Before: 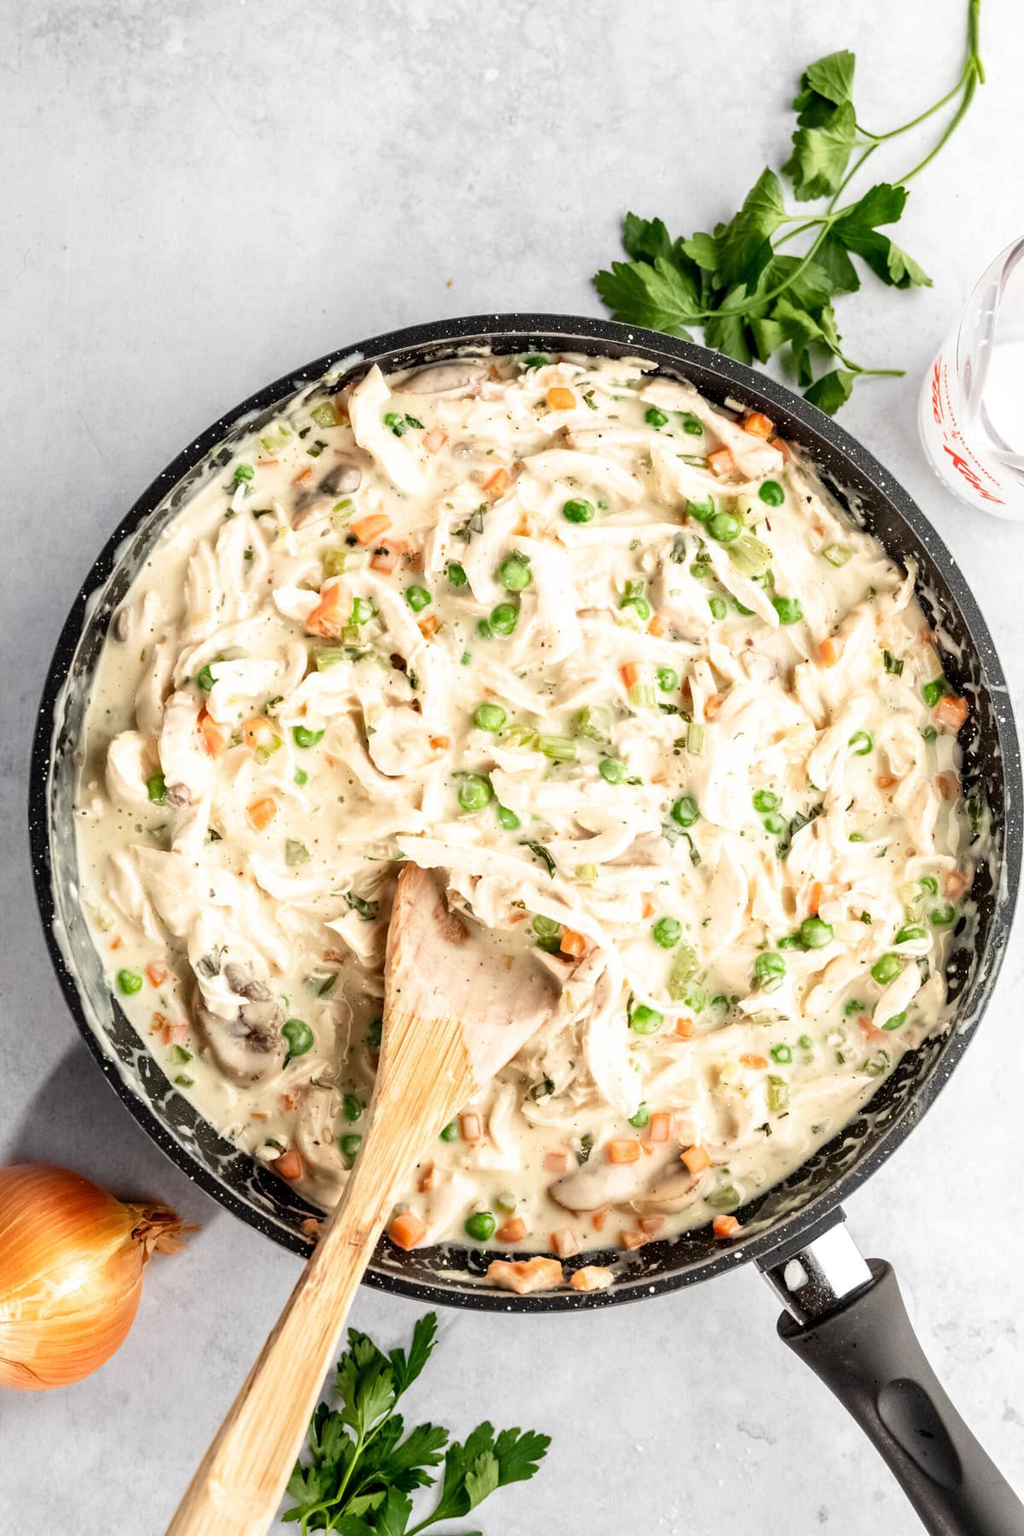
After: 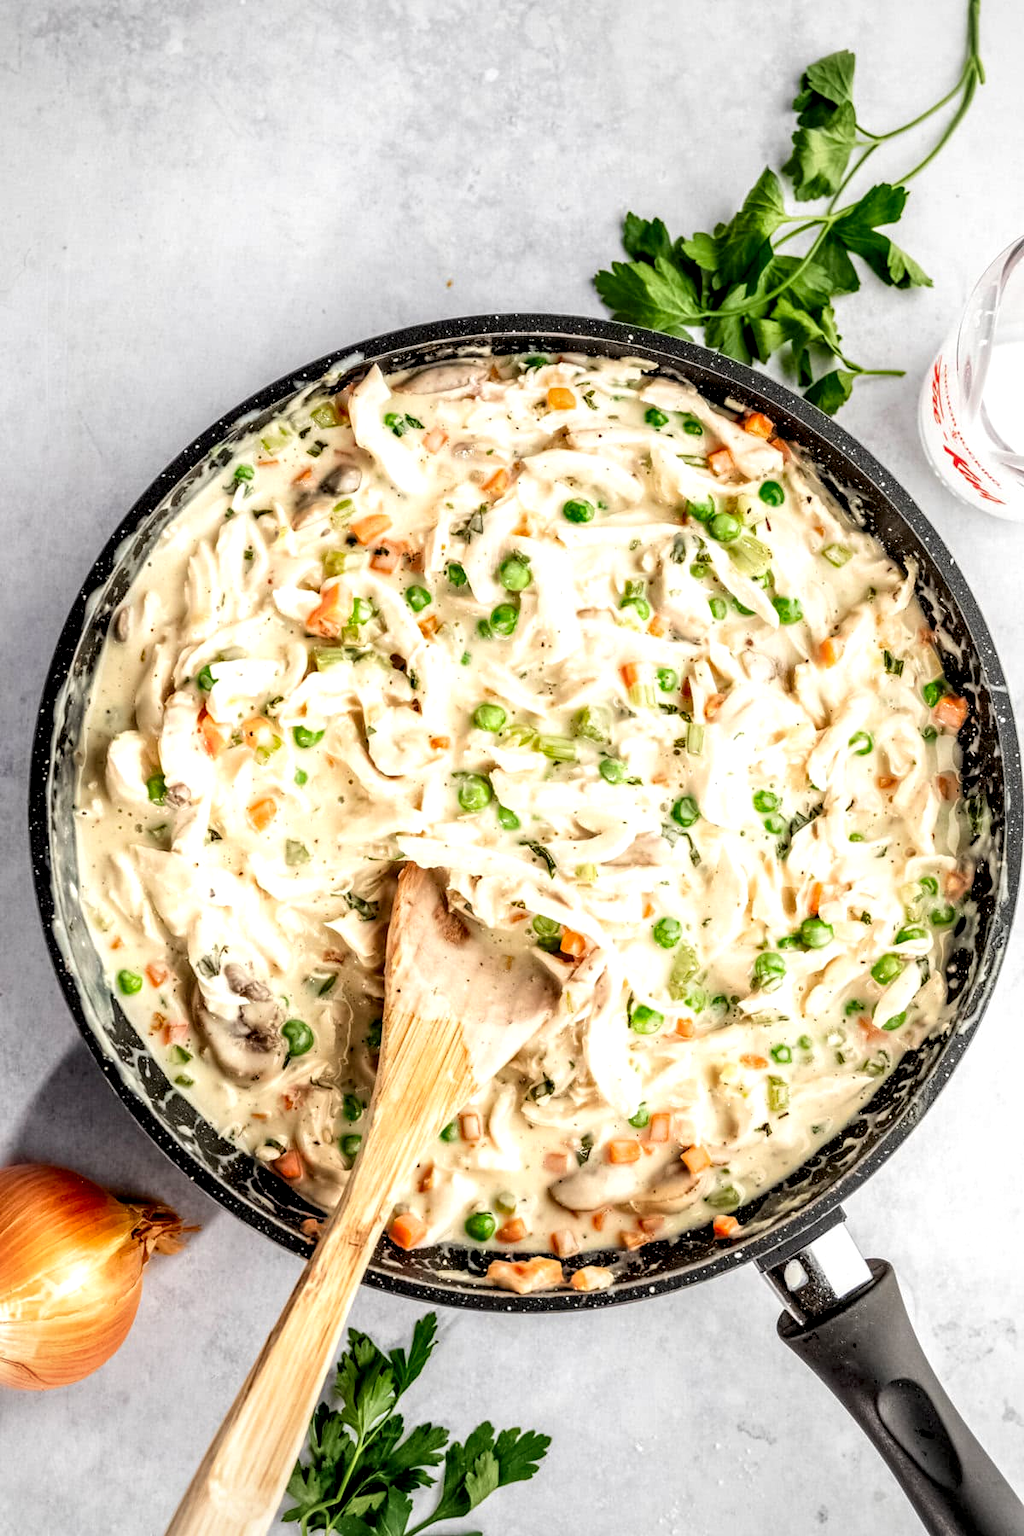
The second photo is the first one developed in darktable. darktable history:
local contrast: highlights 60%, shadows 60%, detail 160%
contrast brightness saturation: brightness 0.093, saturation 0.193
vignetting: fall-off start 89.5%, fall-off radius 43.58%, brightness -0.181, saturation -0.307, width/height ratio 1.153
